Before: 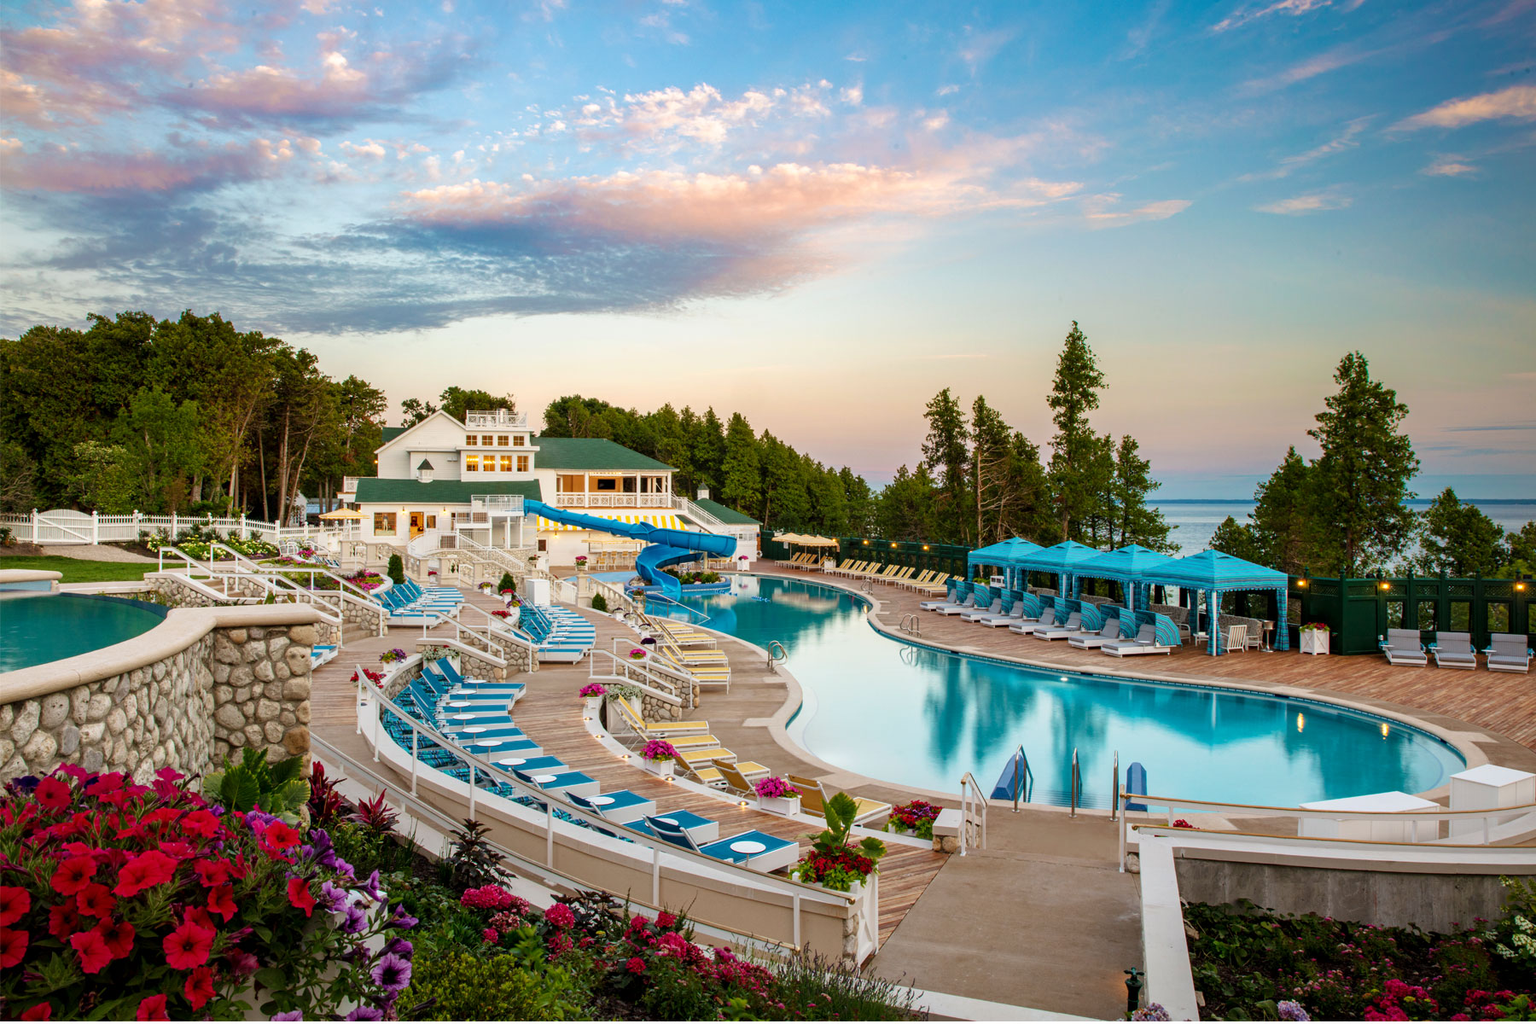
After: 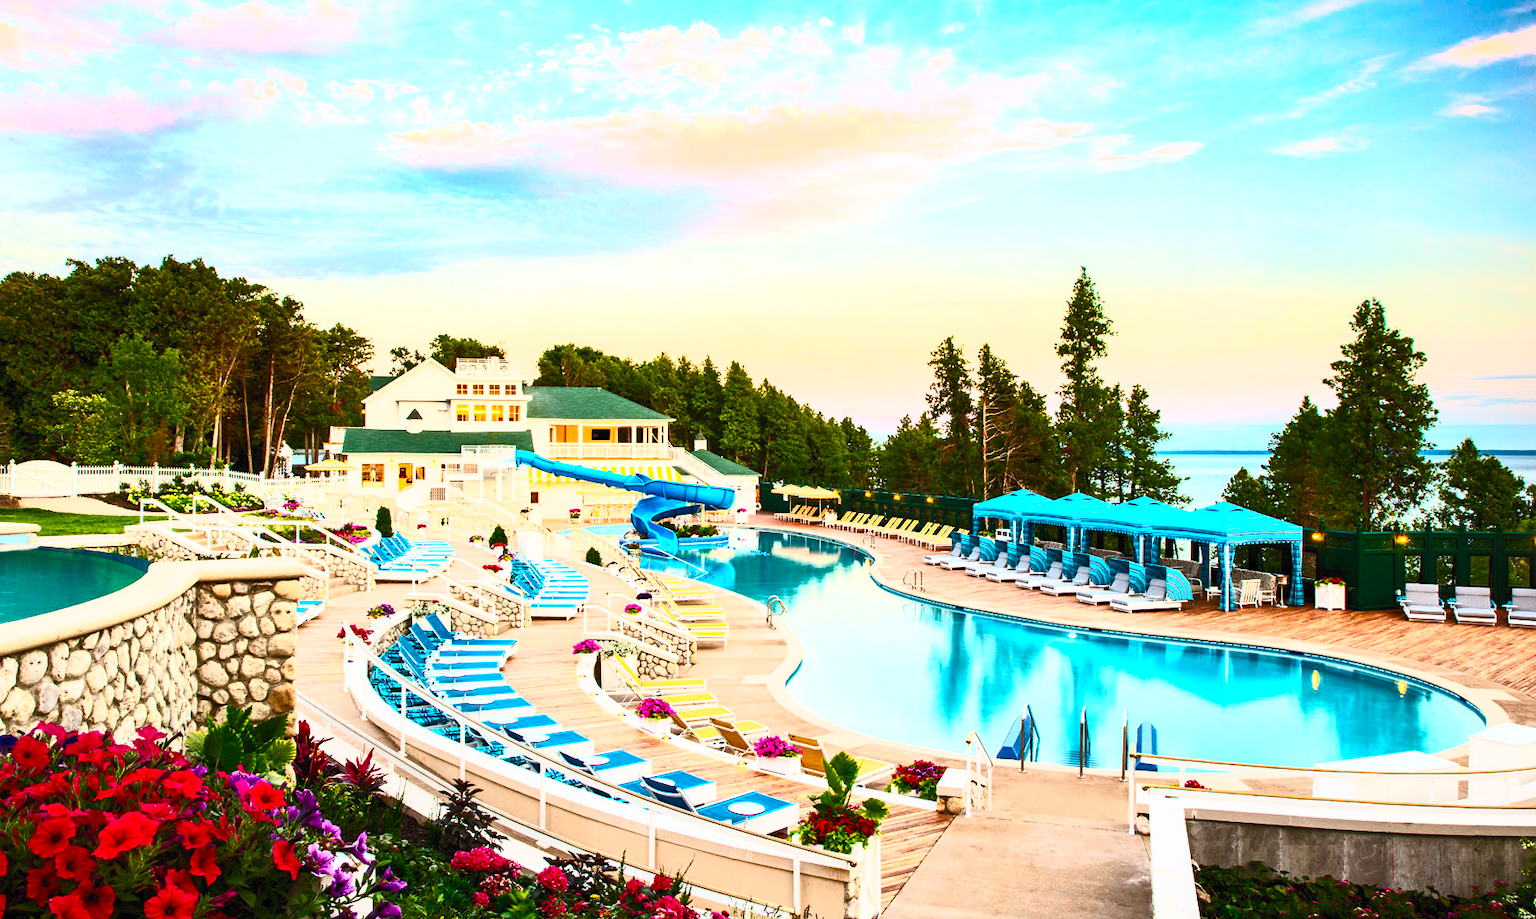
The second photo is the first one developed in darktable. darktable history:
crop: left 1.507%, top 6.147%, right 1.379%, bottom 6.637%
contrast brightness saturation: contrast 0.83, brightness 0.59, saturation 0.59
exposure: exposure 0.2 EV, compensate highlight preservation false
